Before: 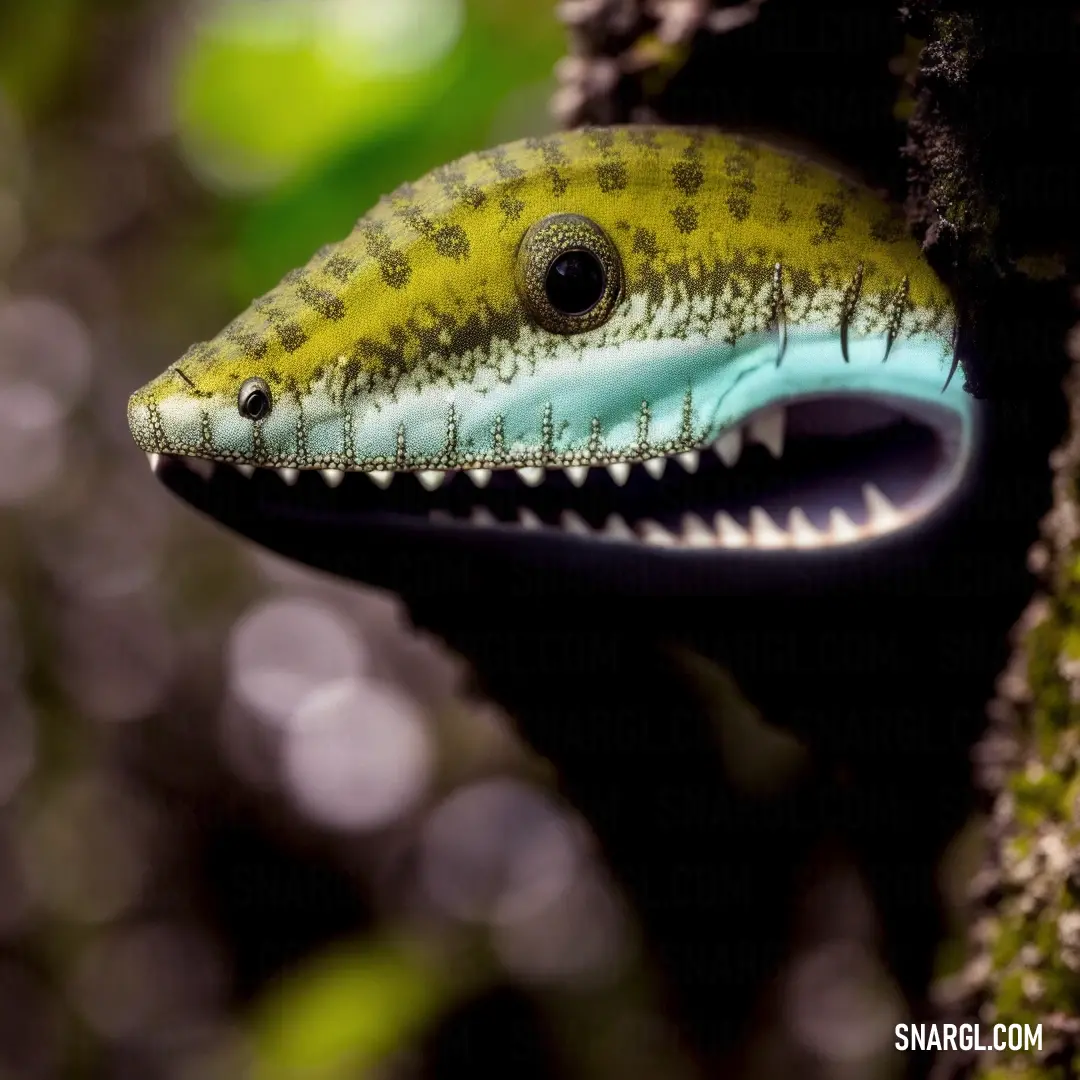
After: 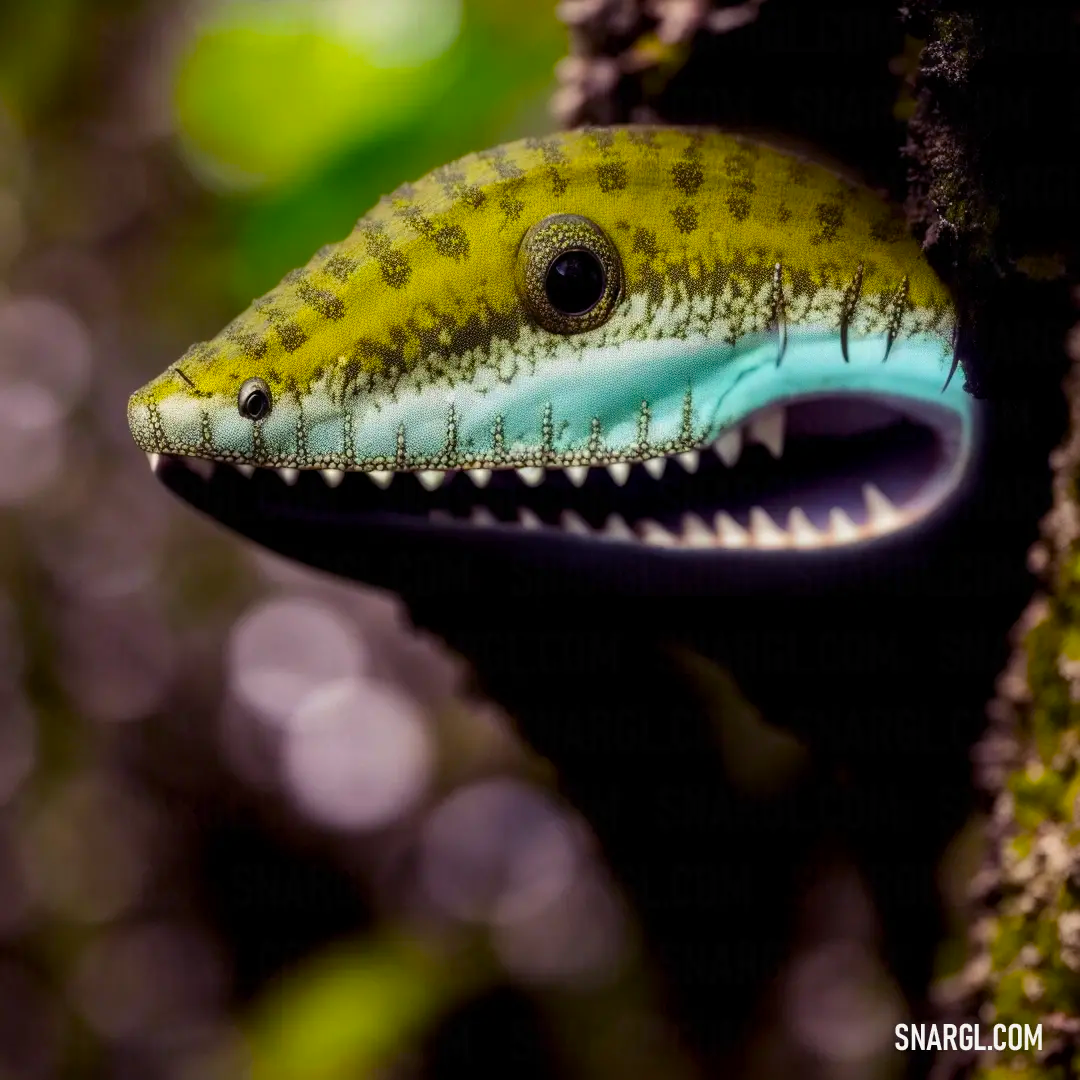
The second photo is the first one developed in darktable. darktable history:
shadows and highlights: shadows -20.18, white point adjustment -2.06, highlights -35.01
color balance rgb: shadows lift › chroma 3.157%, shadows lift › hue 280.6°, power › hue 311.75°, perceptual saturation grading › global saturation 19.948%, global vibrance 20.497%
